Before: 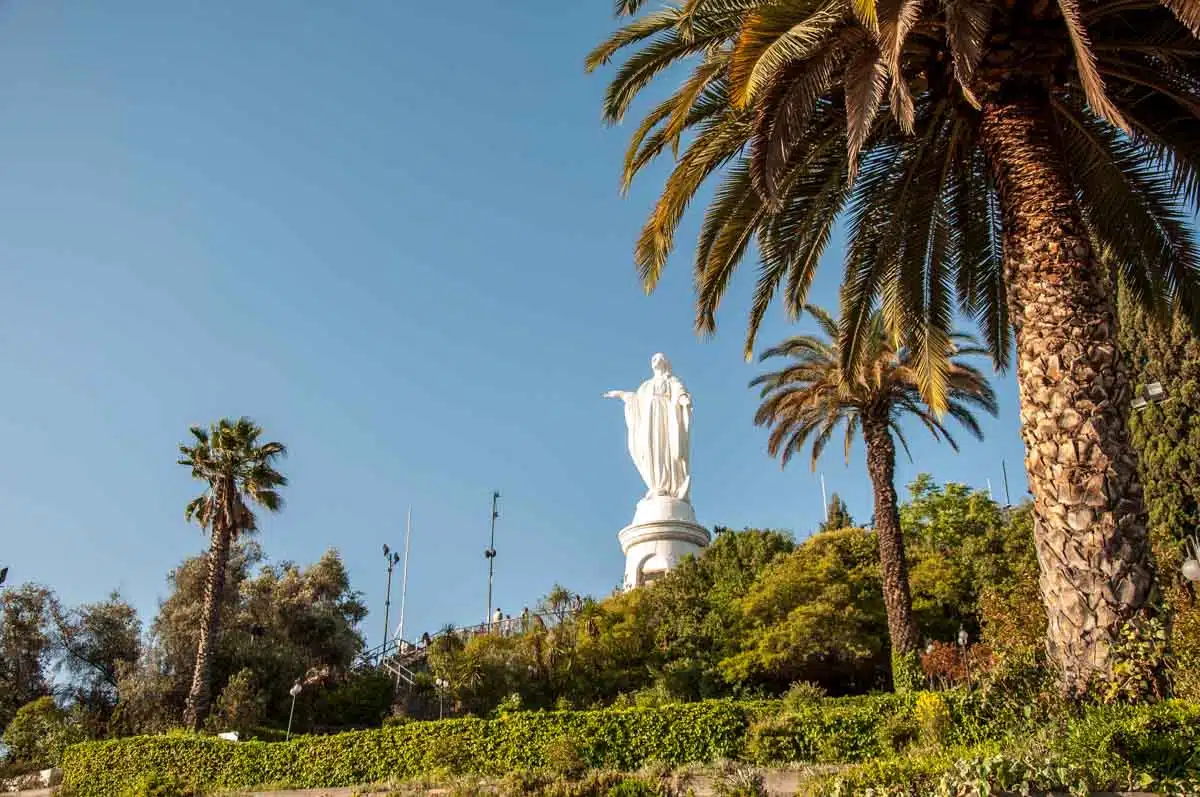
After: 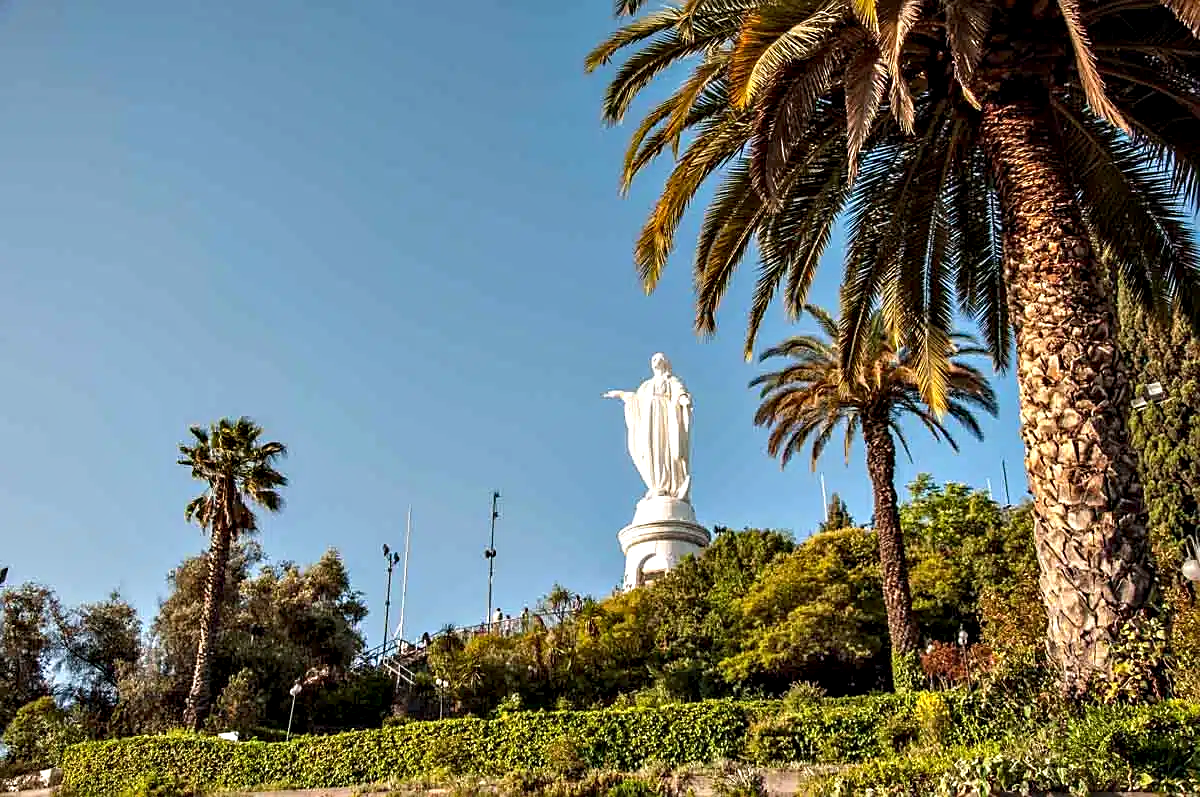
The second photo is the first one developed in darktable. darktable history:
contrast equalizer: octaves 7, y [[0.528, 0.548, 0.563, 0.562, 0.546, 0.526], [0.55 ×6], [0 ×6], [0 ×6], [0 ×6]]
sharpen: on, module defaults
